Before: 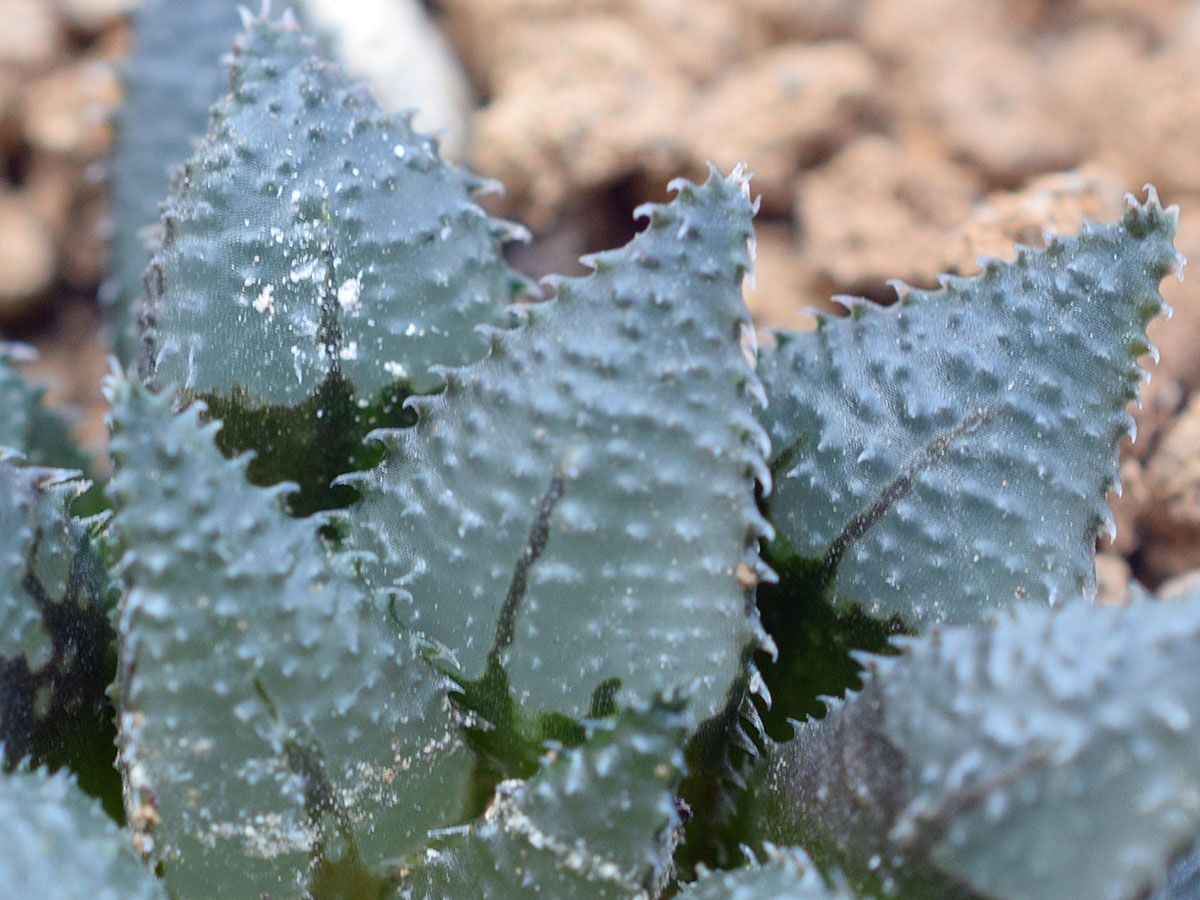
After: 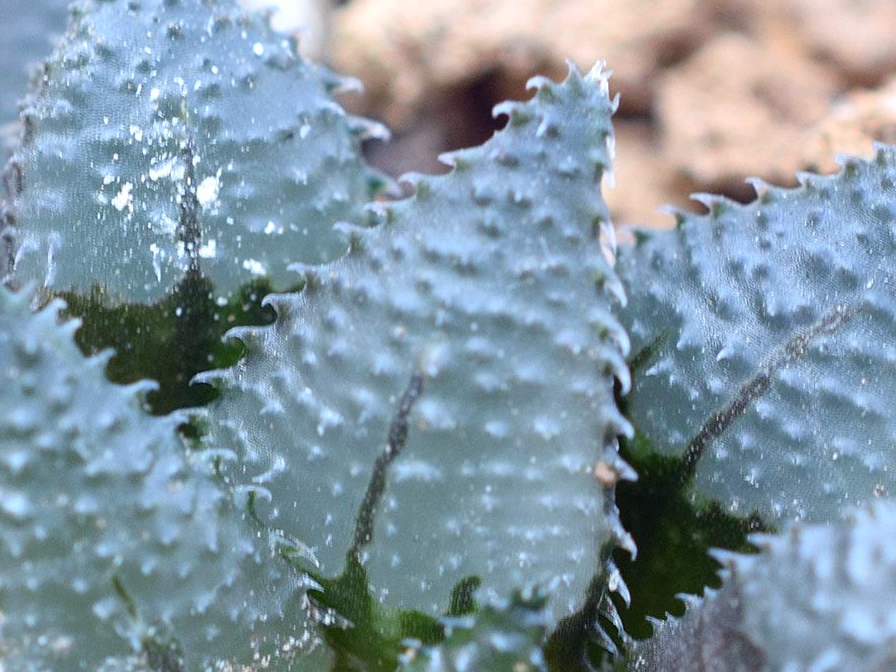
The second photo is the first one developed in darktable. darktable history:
exposure: exposure 0.3 EV, compensate highlight preservation false
crop and rotate: left 11.831%, top 11.346%, right 13.429%, bottom 13.899%
white balance: red 0.976, blue 1.04
